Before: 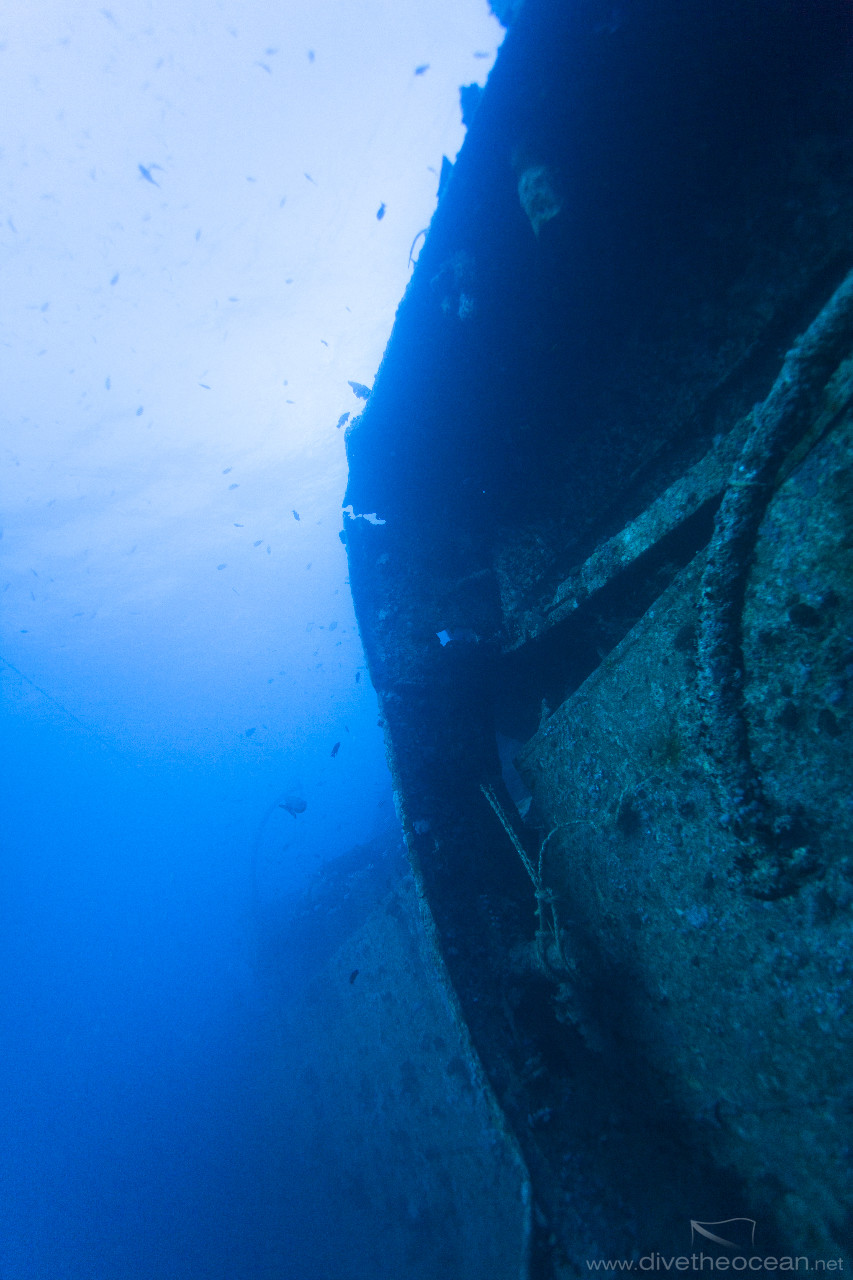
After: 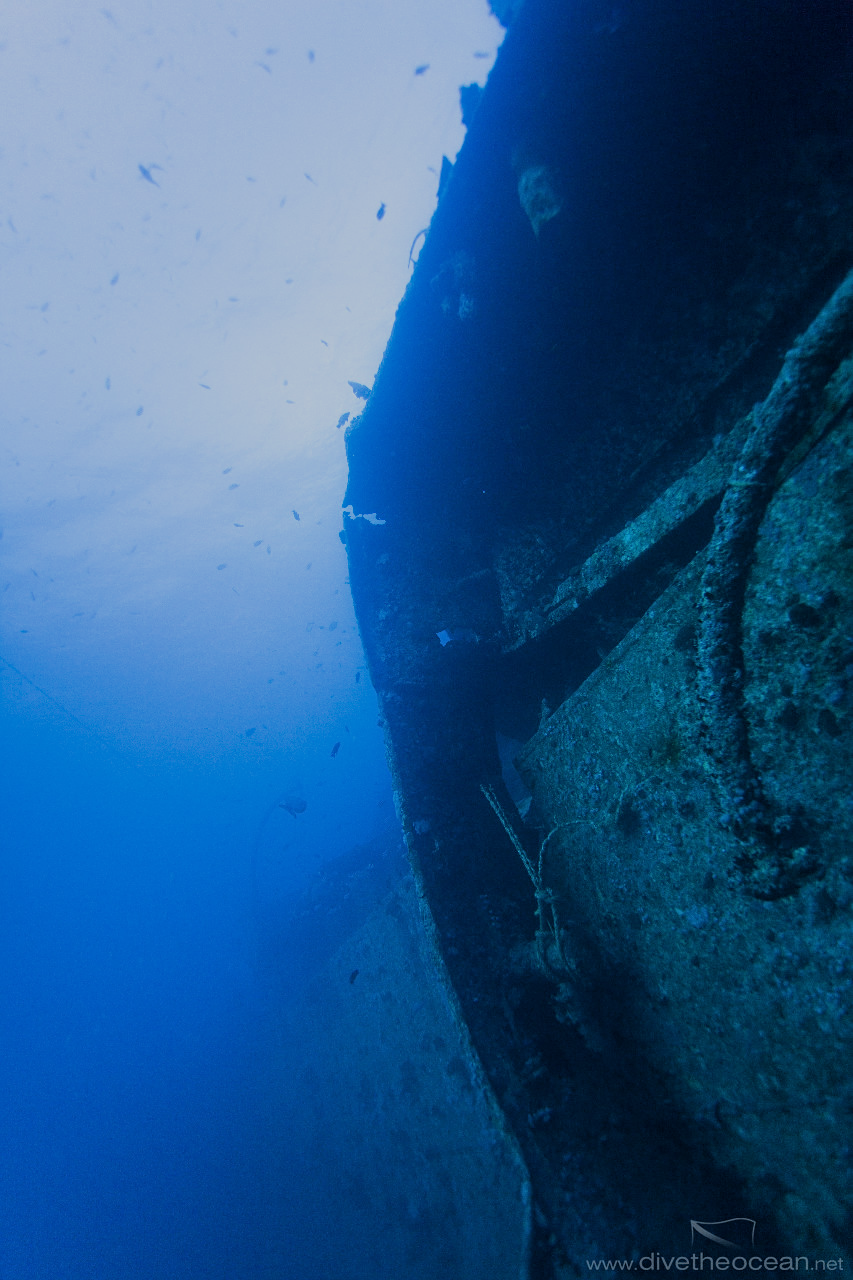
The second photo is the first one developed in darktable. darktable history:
sharpen: amount 0.2
exposure: exposure -0.116 EV, compensate exposure bias true, compensate highlight preservation false
filmic rgb: black relative exposure -7.15 EV, white relative exposure 5.36 EV, hardness 3.02, color science v6 (2022)
